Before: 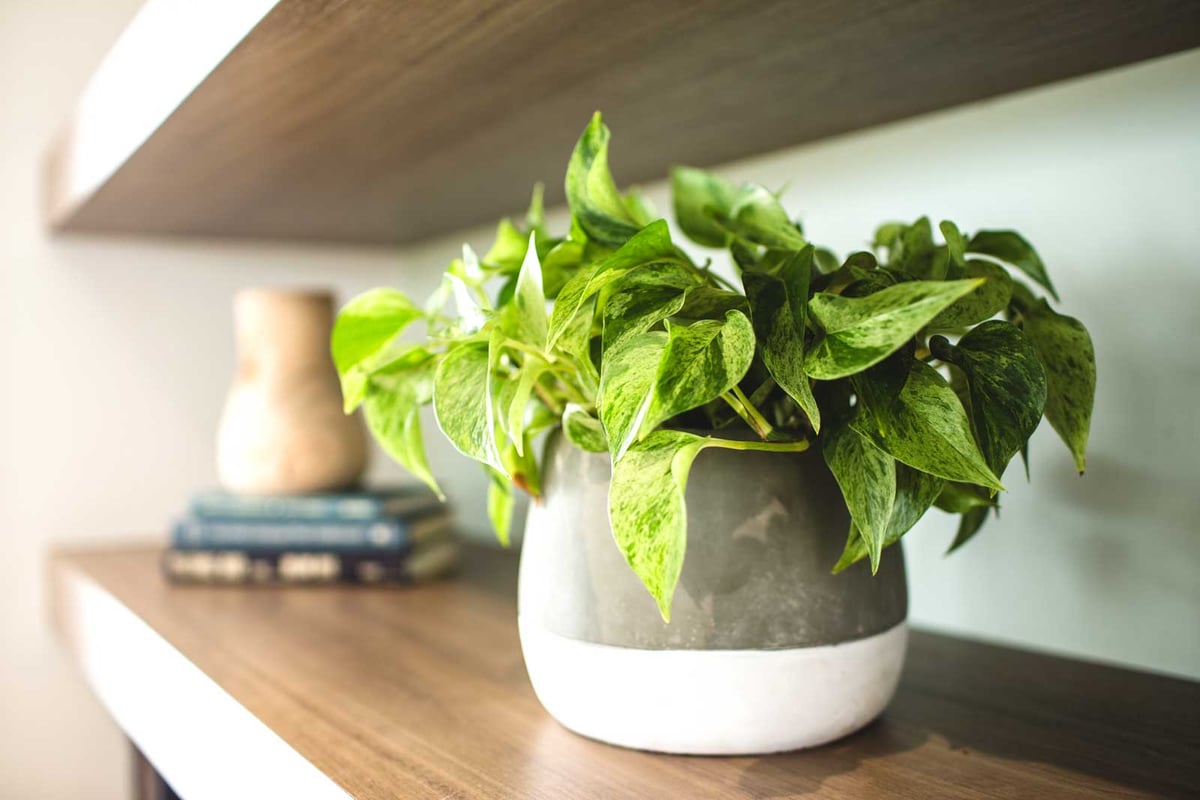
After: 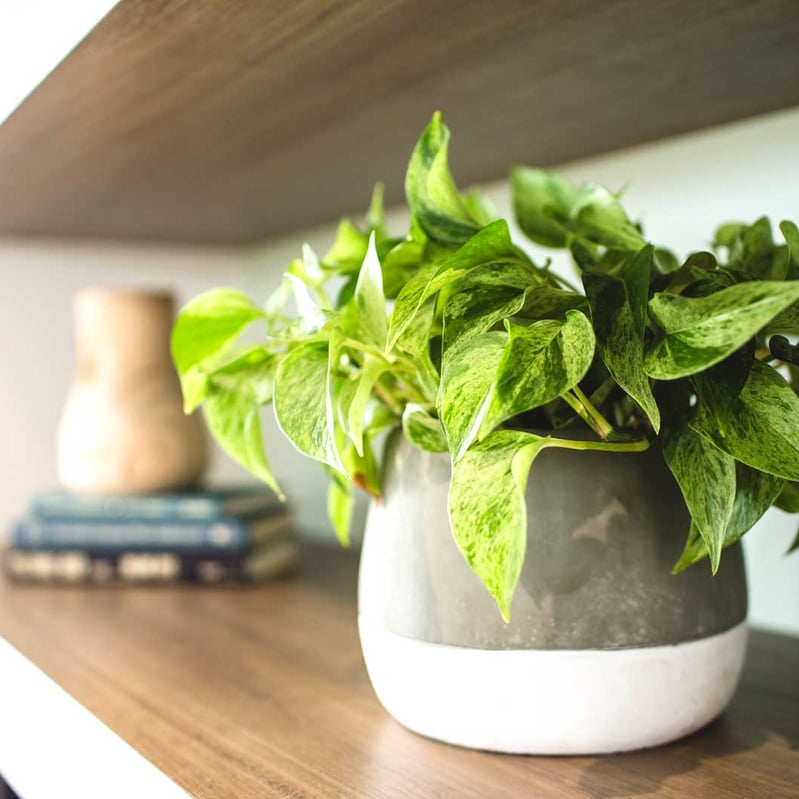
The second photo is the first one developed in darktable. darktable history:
crop and rotate: left 13.409%, right 19.924%
tone equalizer: on, module defaults
